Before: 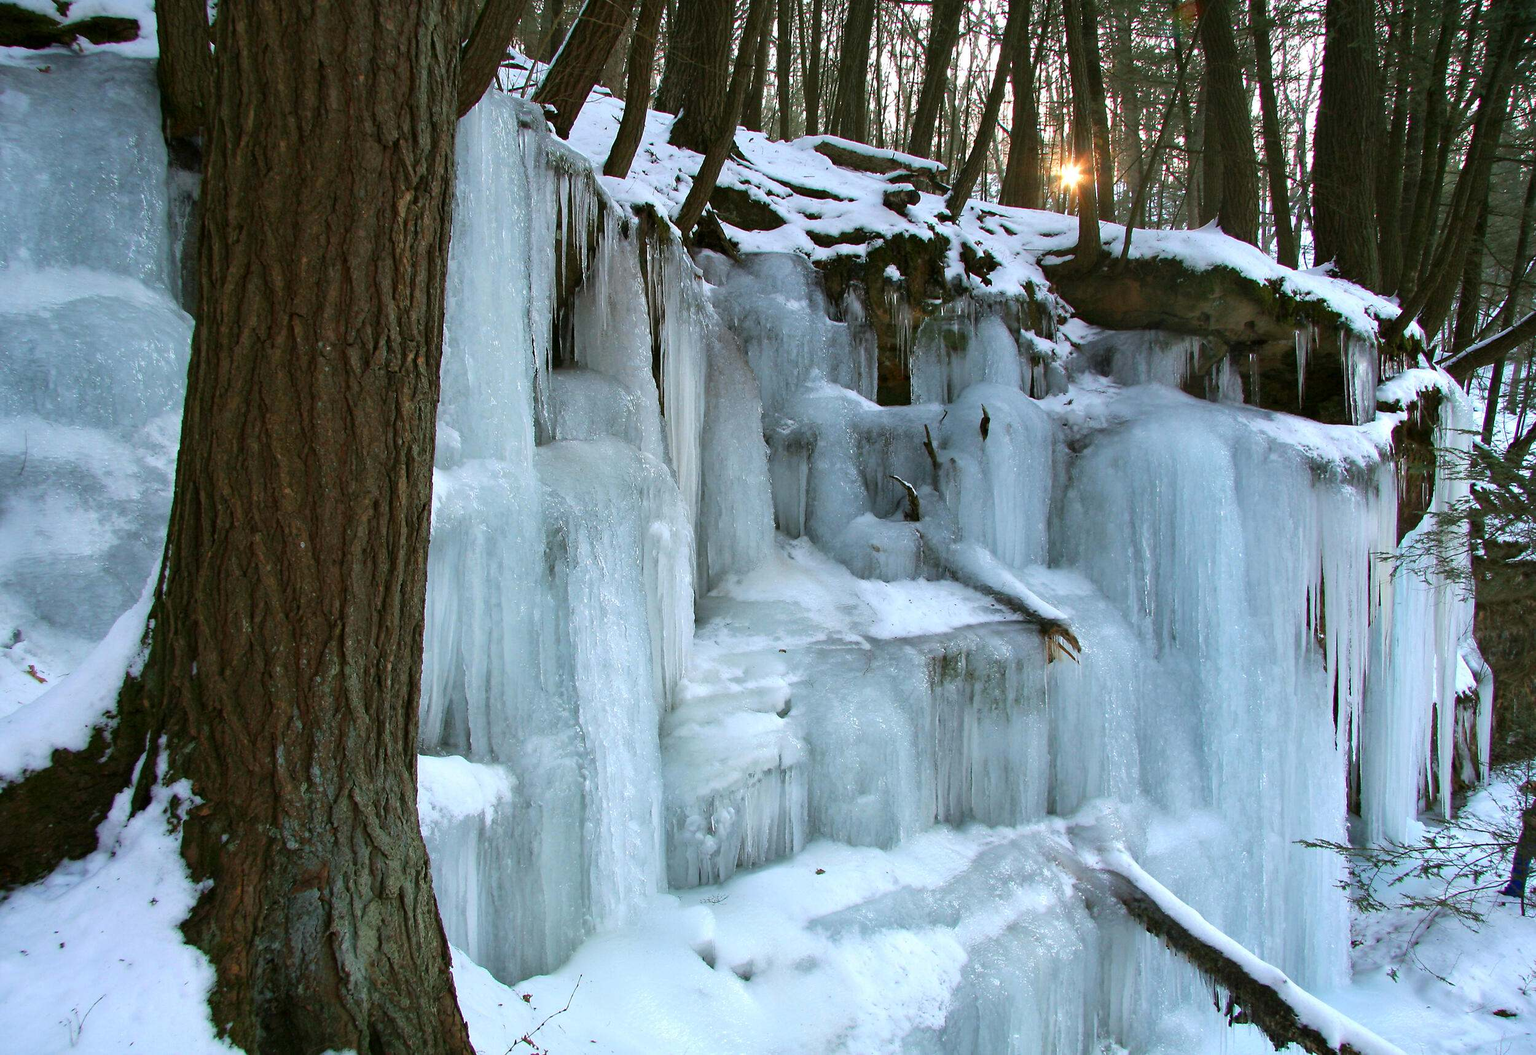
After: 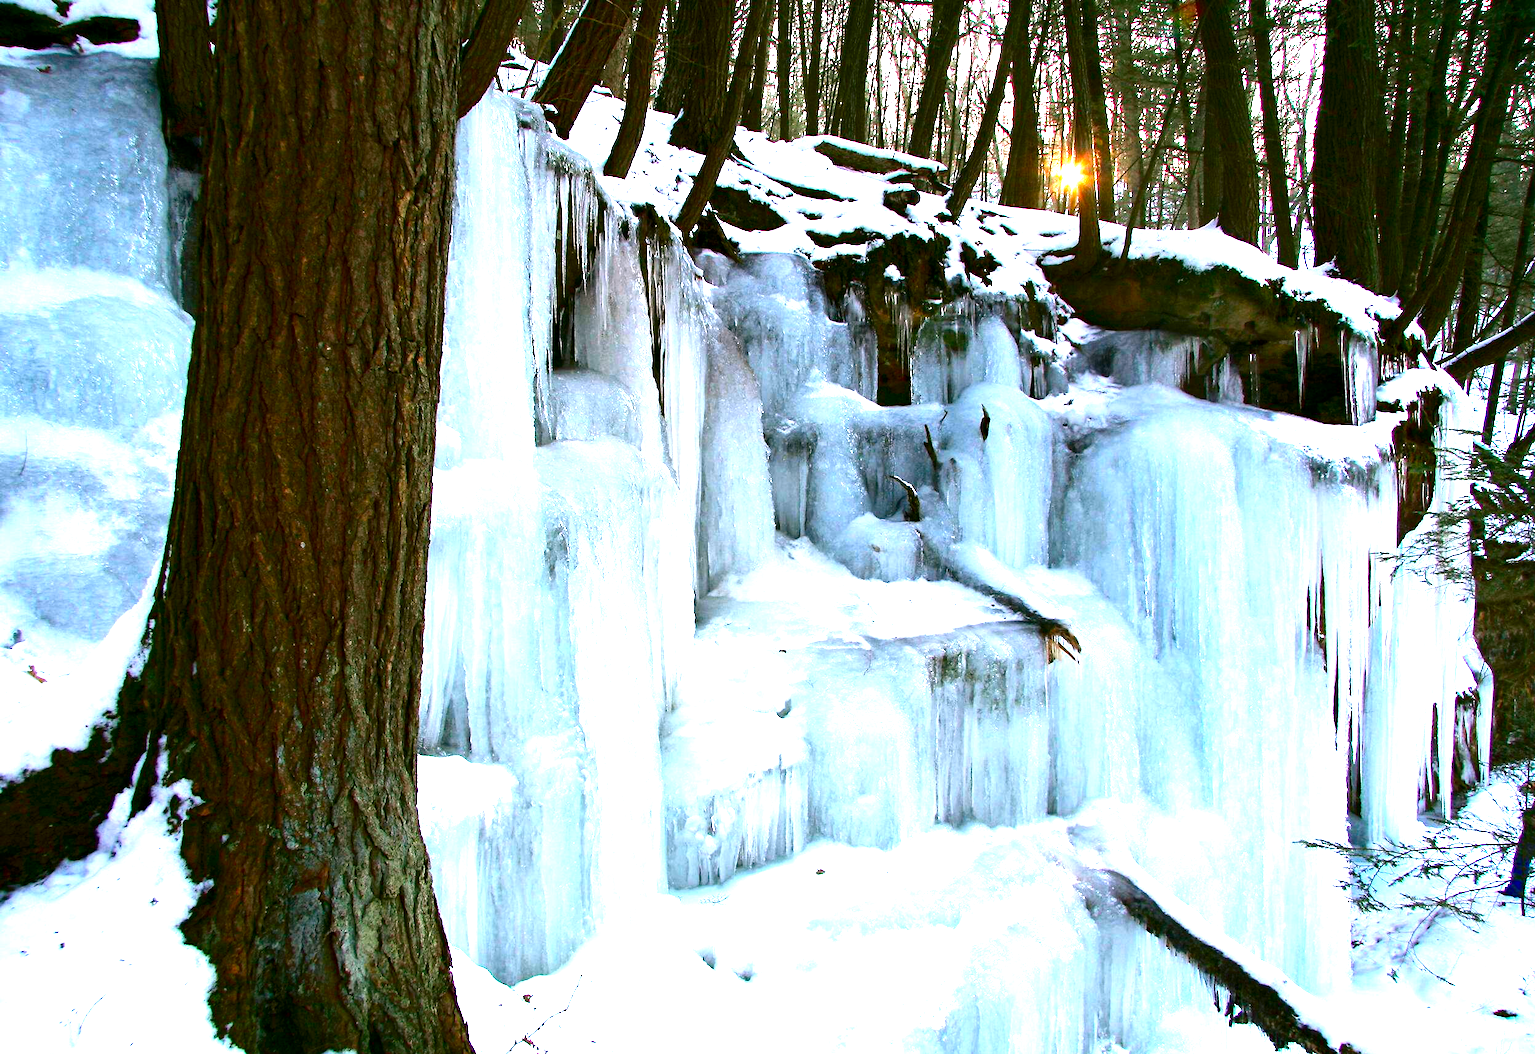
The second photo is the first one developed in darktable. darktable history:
color balance rgb: shadows lift › chroma 2%, shadows lift › hue 217.2°, power › chroma 0.25%, power › hue 60°, highlights gain › chroma 1.5%, highlights gain › hue 309.6°, global offset › luminance -0.5%, perceptual saturation grading › global saturation 15%, global vibrance 20%
contrast brightness saturation: contrast 0.13, brightness -0.24, saturation 0.14
exposure: black level correction 0, exposure 1.1 EV, compensate exposure bias true, compensate highlight preservation false
